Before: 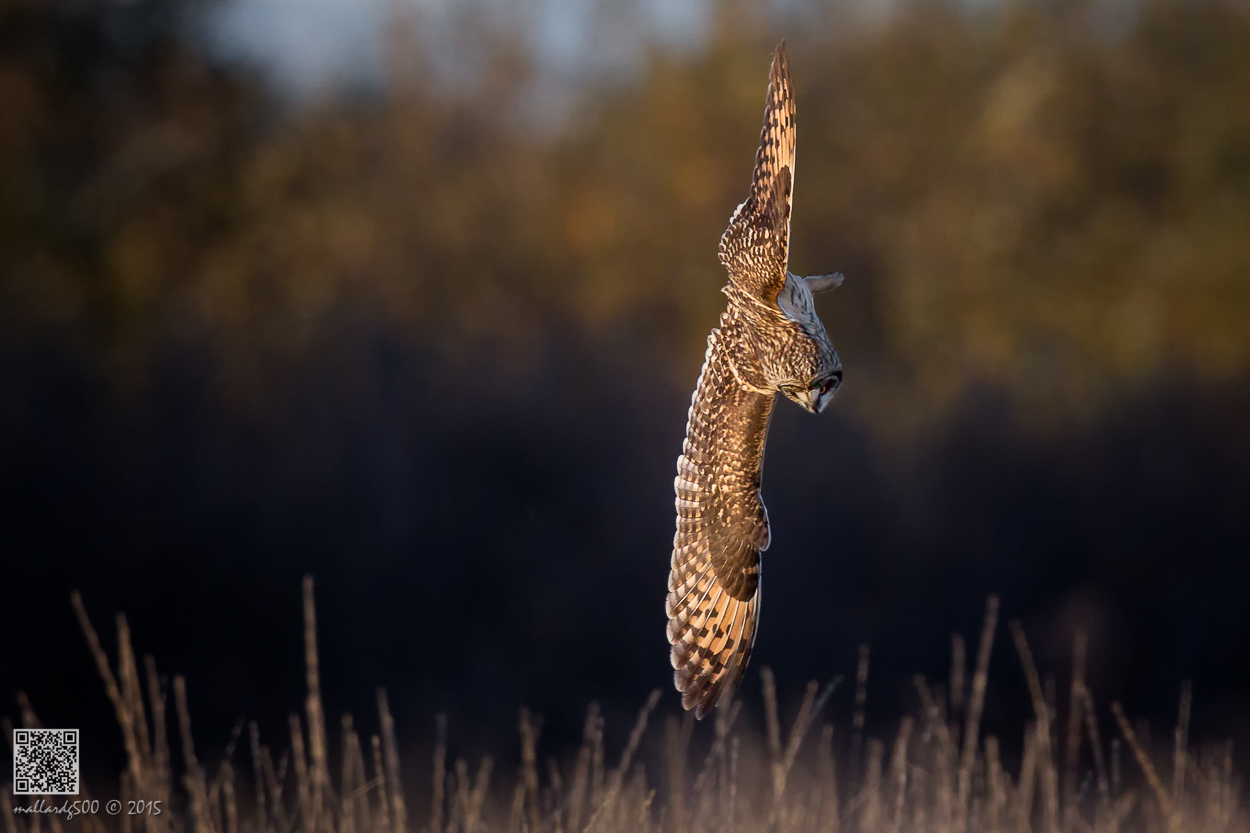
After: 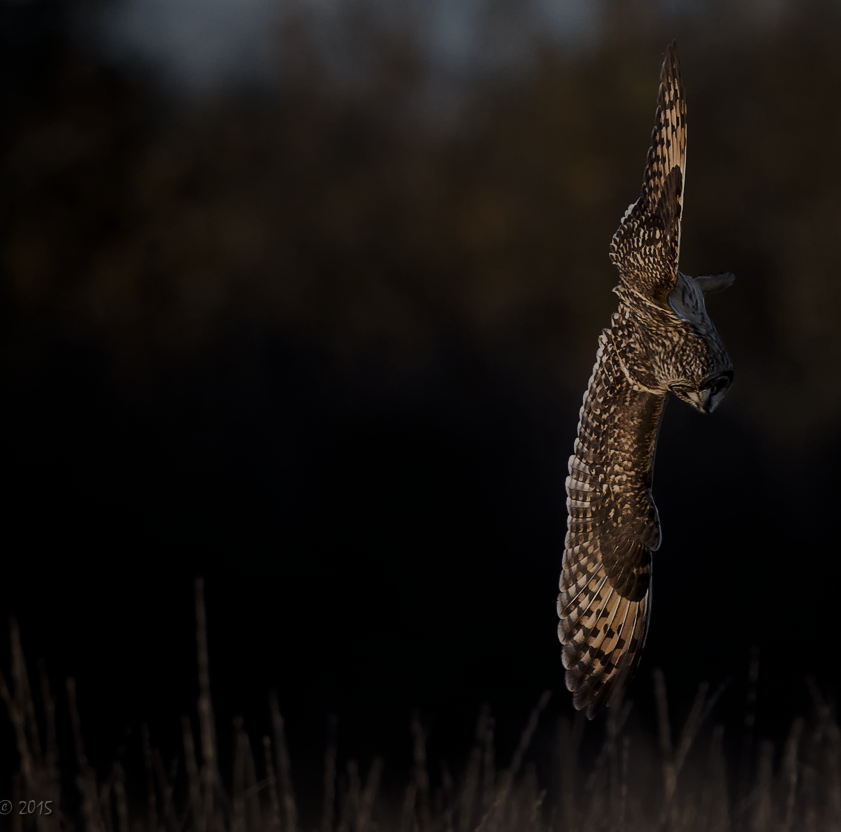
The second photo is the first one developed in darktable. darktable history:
exposure: exposure -0.604 EV, compensate exposure bias true, compensate highlight preservation false
levels: levels [0, 0.618, 1]
crop and rotate: left 8.752%, right 23.952%
